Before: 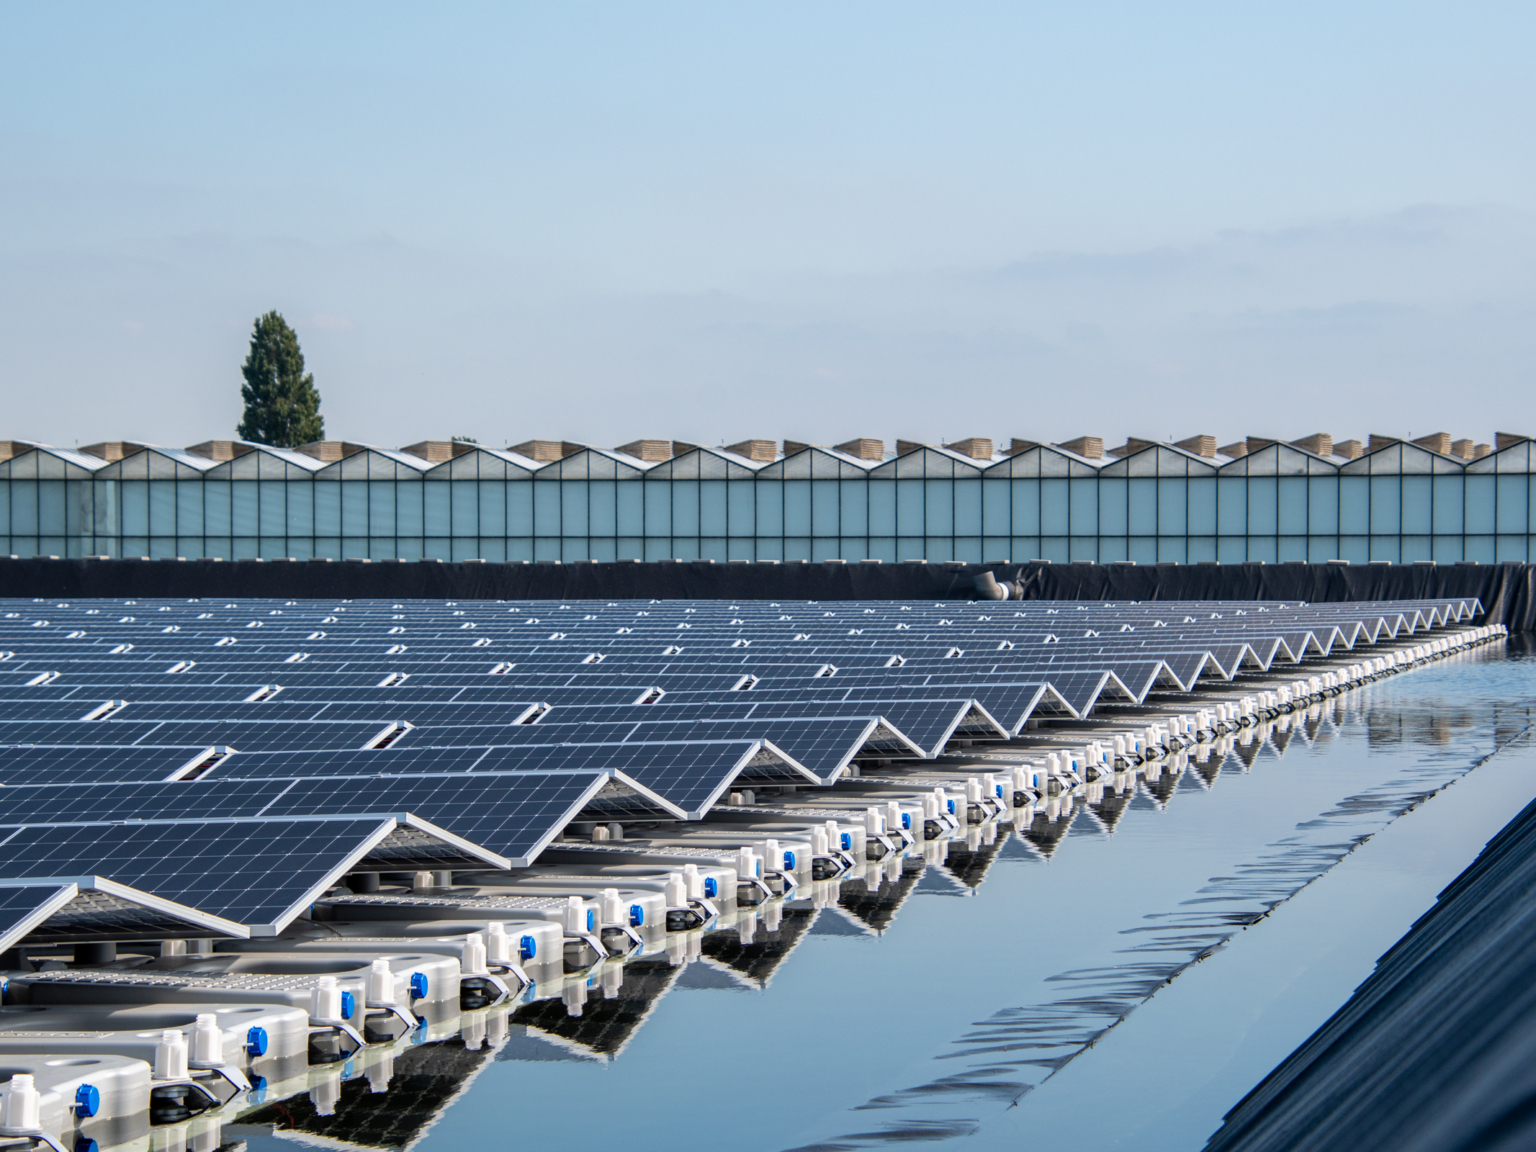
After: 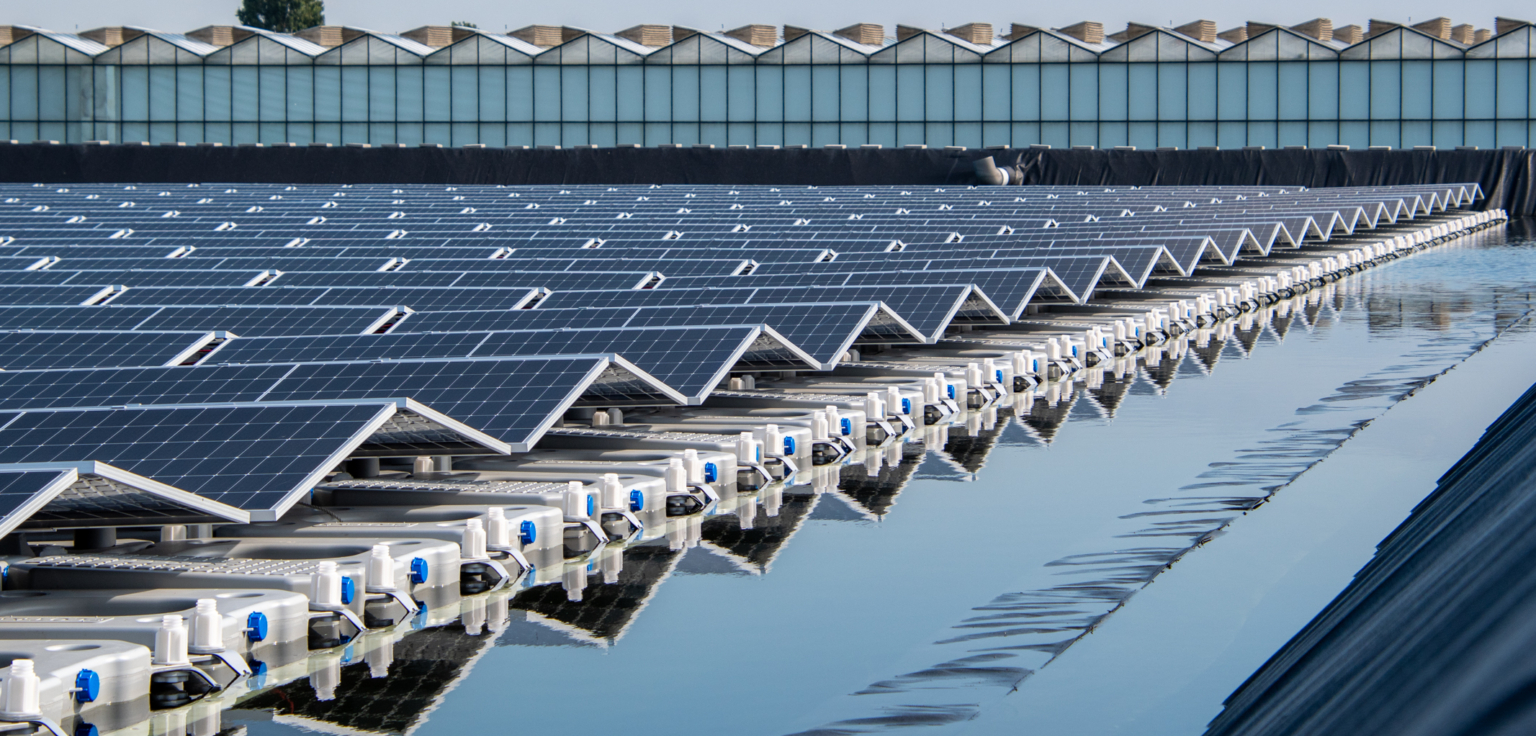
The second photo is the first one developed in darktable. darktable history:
crop and rotate: top 36.026%
